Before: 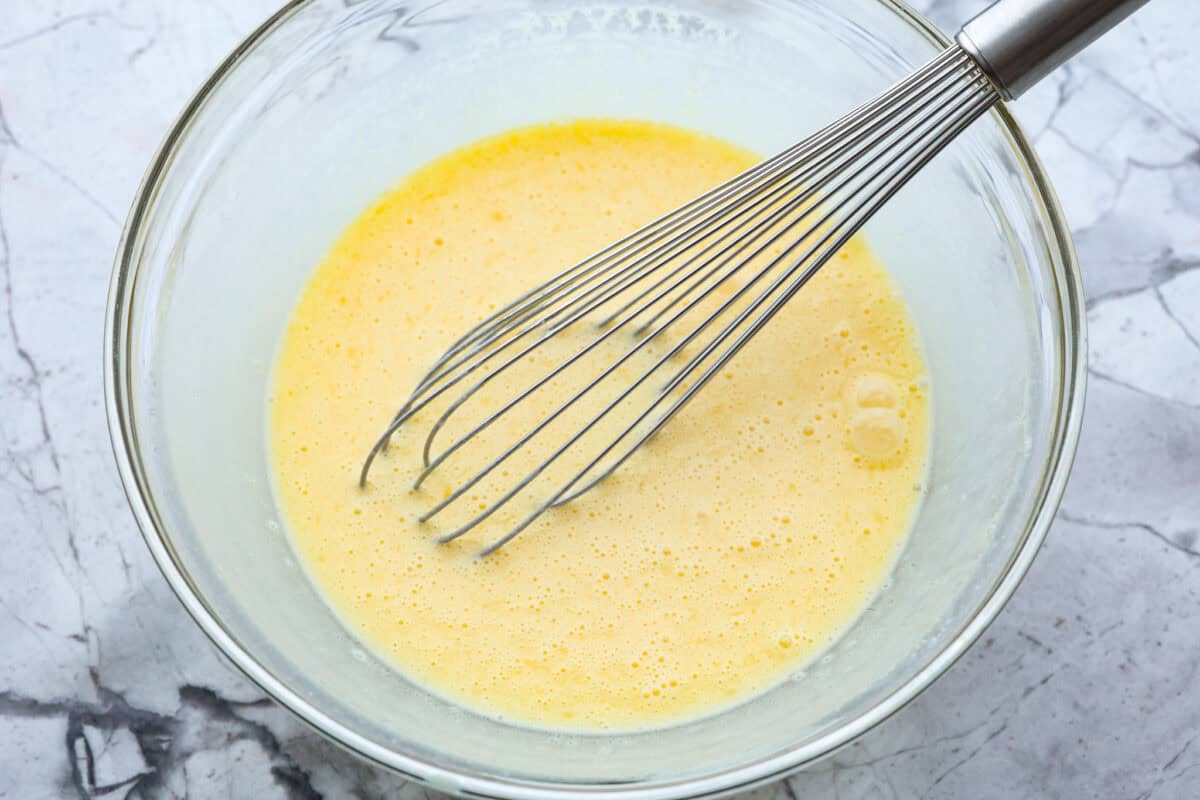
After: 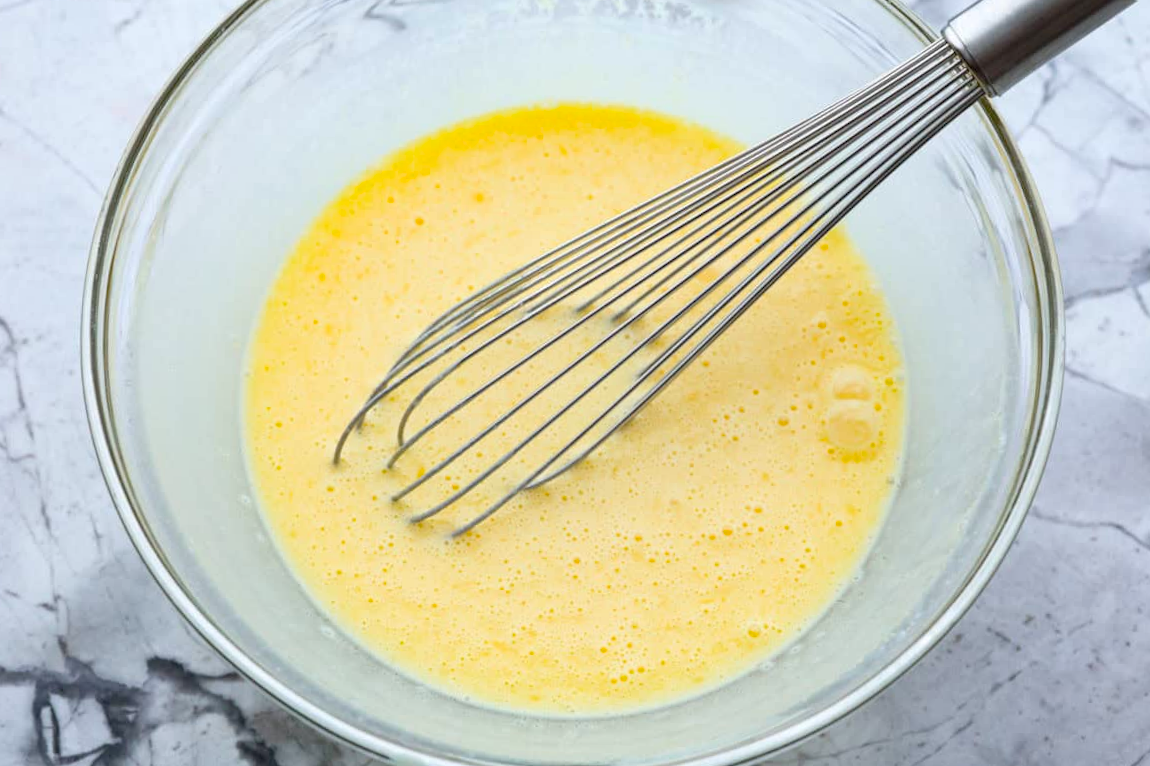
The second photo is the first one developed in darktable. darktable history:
crop and rotate: angle -1.66°
color balance rgb: global offset › luminance -0.356%, perceptual saturation grading › global saturation 16.756%
